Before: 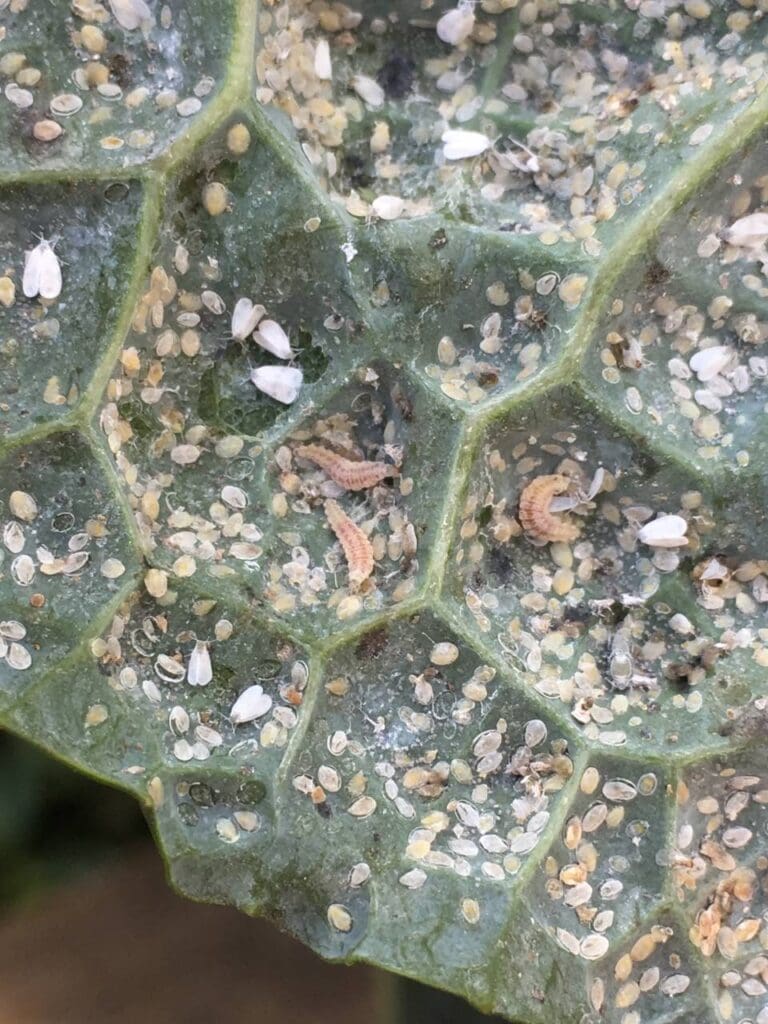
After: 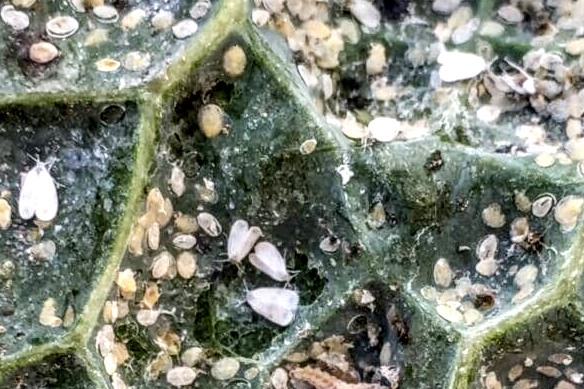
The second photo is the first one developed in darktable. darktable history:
exposure: exposure 0.014 EV, compensate highlight preservation false
local contrast: highlights 6%, shadows 6%, detail 182%
tone curve: curves: ch0 [(0, 0) (0.106, 0.026) (0.275, 0.155) (0.392, 0.314) (0.513, 0.481) (0.657, 0.667) (1, 1)]; ch1 [(0, 0) (0.5, 0.511) (0.536, 0.579) (0.587, 0.69) (1, 1)]; ch2 [(0, 0) (0.5, 0.5) (0.55, 0.552) (0.625, 0.699) (1, 1)], preserve colors none
crop: left 0.544%, top 7.634%, right 23.364%, bottom 54.299%
